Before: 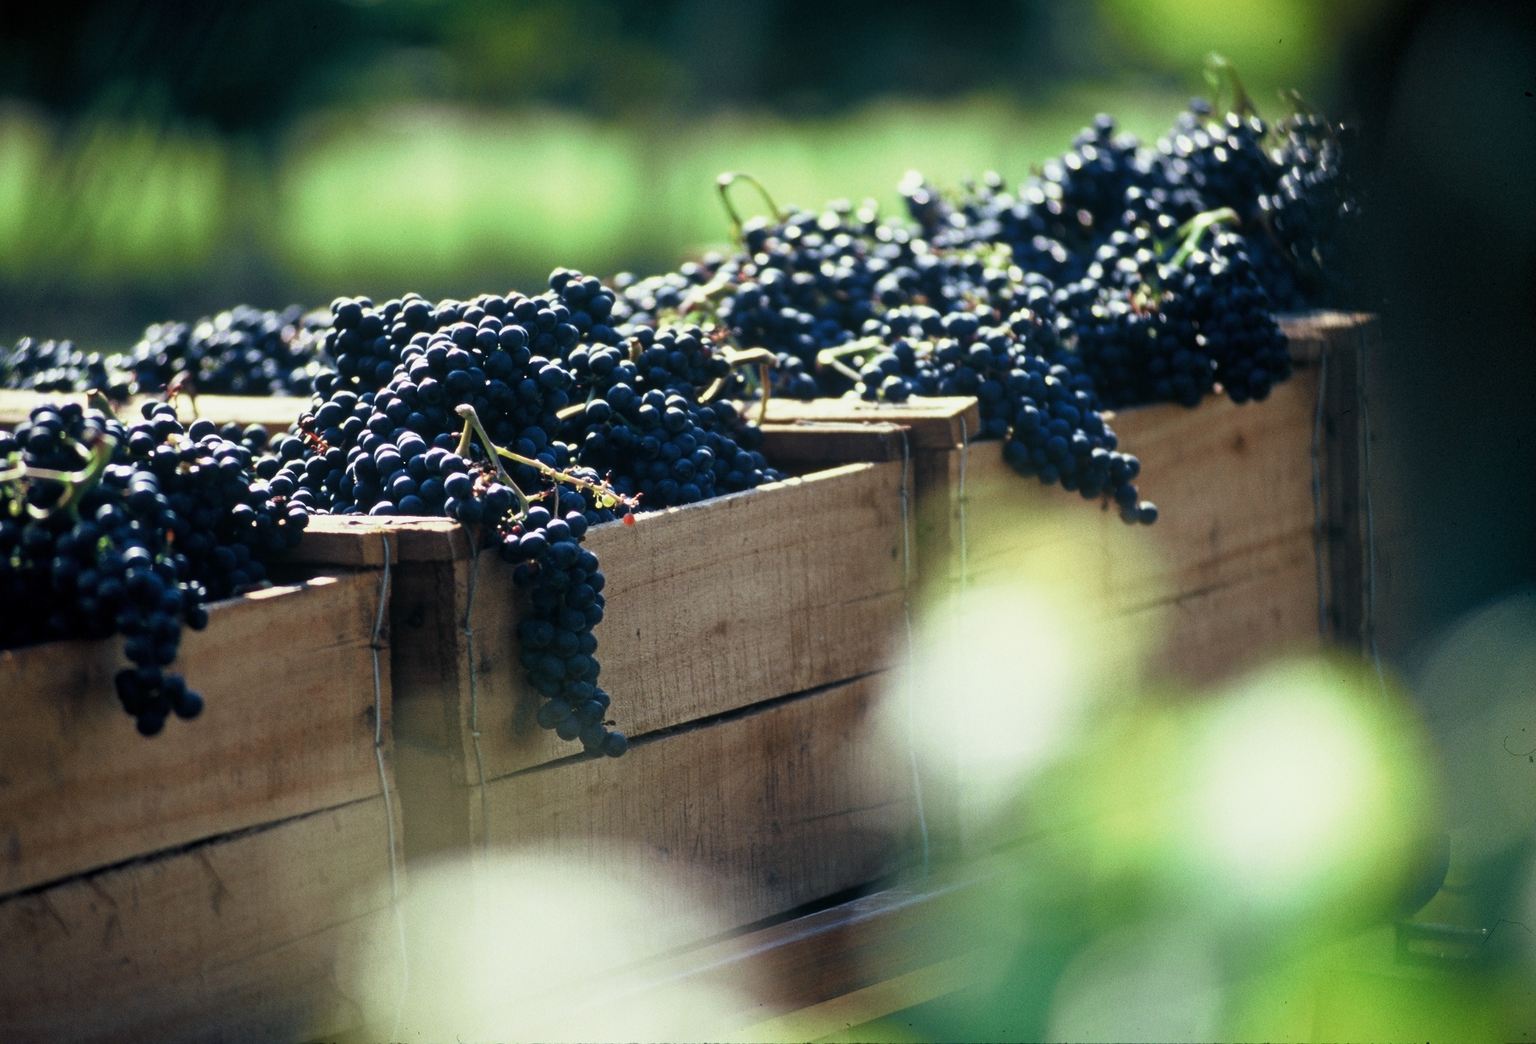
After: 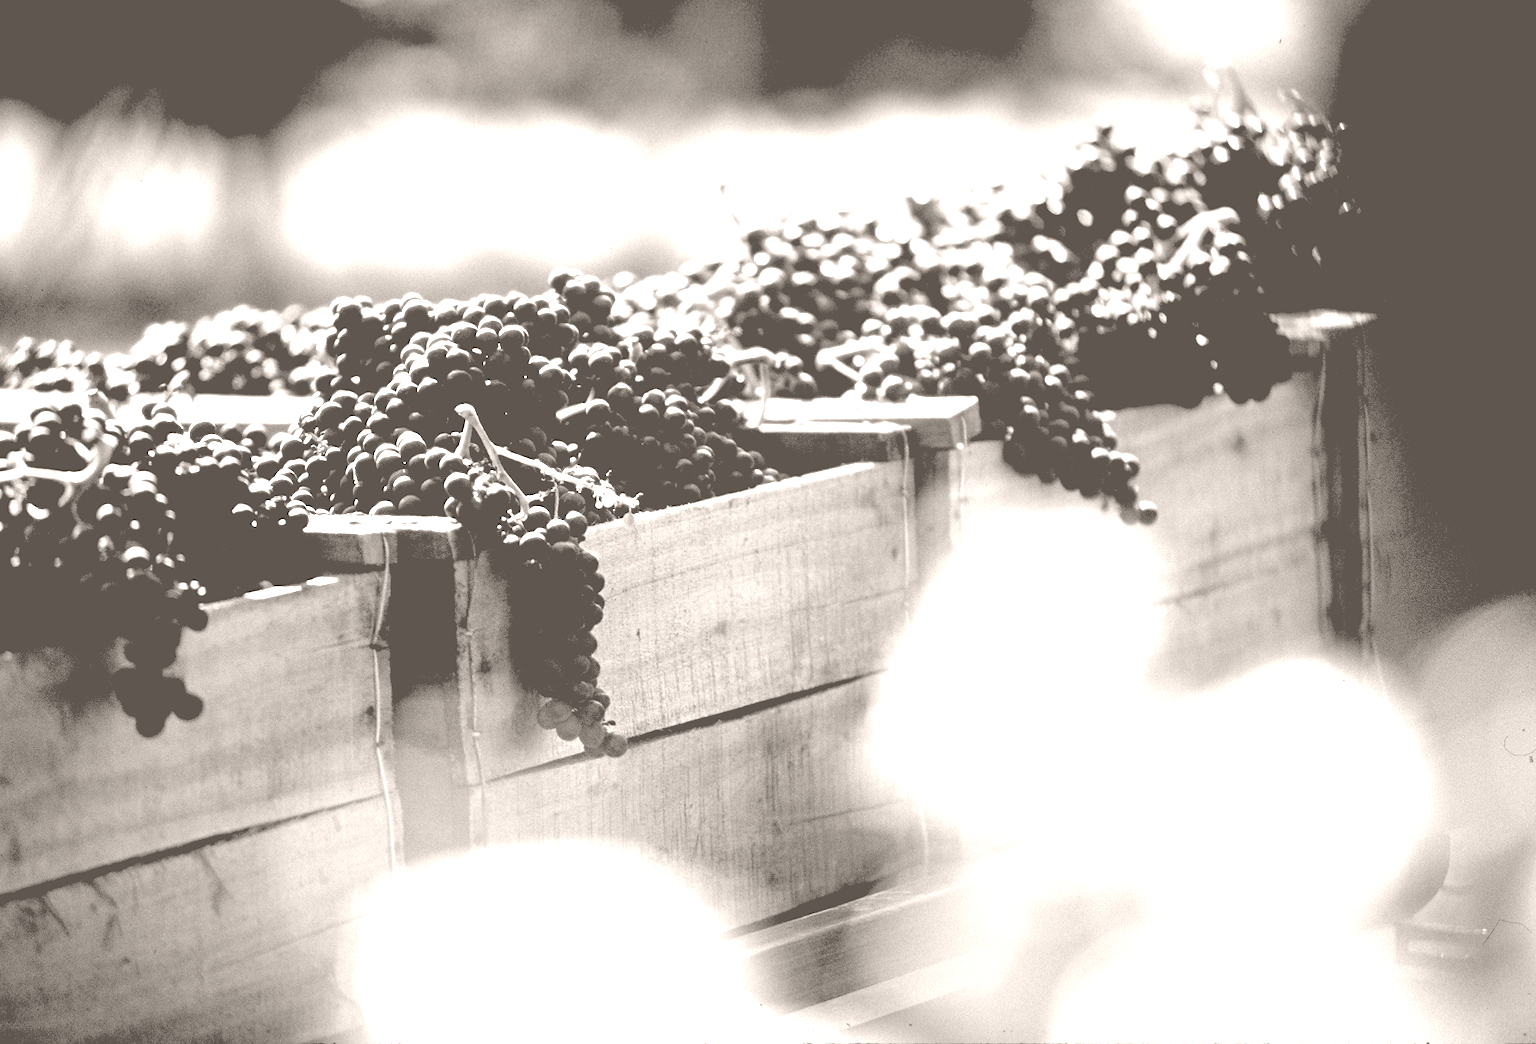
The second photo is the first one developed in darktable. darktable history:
exposure: black level correction 0, exposure 0.7 EV, compensate exposure bias true, compensate highlight preservation false
colorize: hue 34.49°, saturation 35.33%, source mix 100%, lightness 55%, version 1
rgb levels: levels [[0.029, 0.461, 0.922], [0, 0.5, 1], [0, 0.5, 1]]
contrast brightness saturation: contrast -0.11
white balance: red 0.926, green 1.003, blue 1.133
